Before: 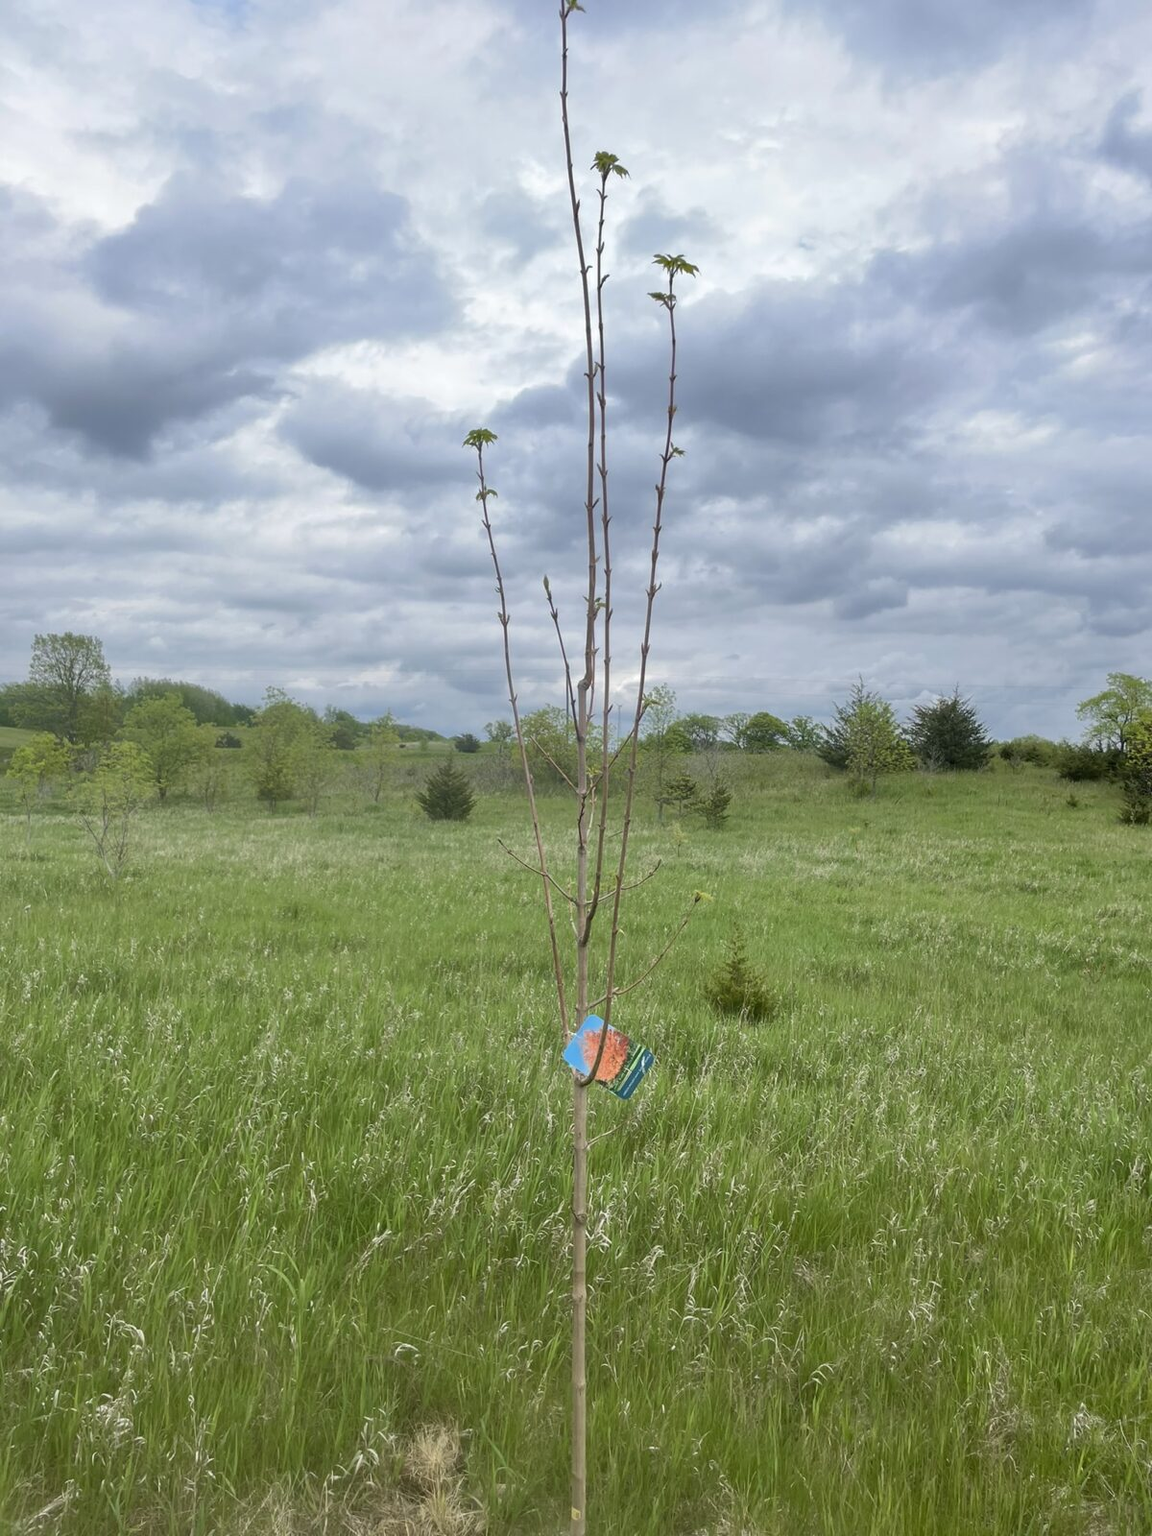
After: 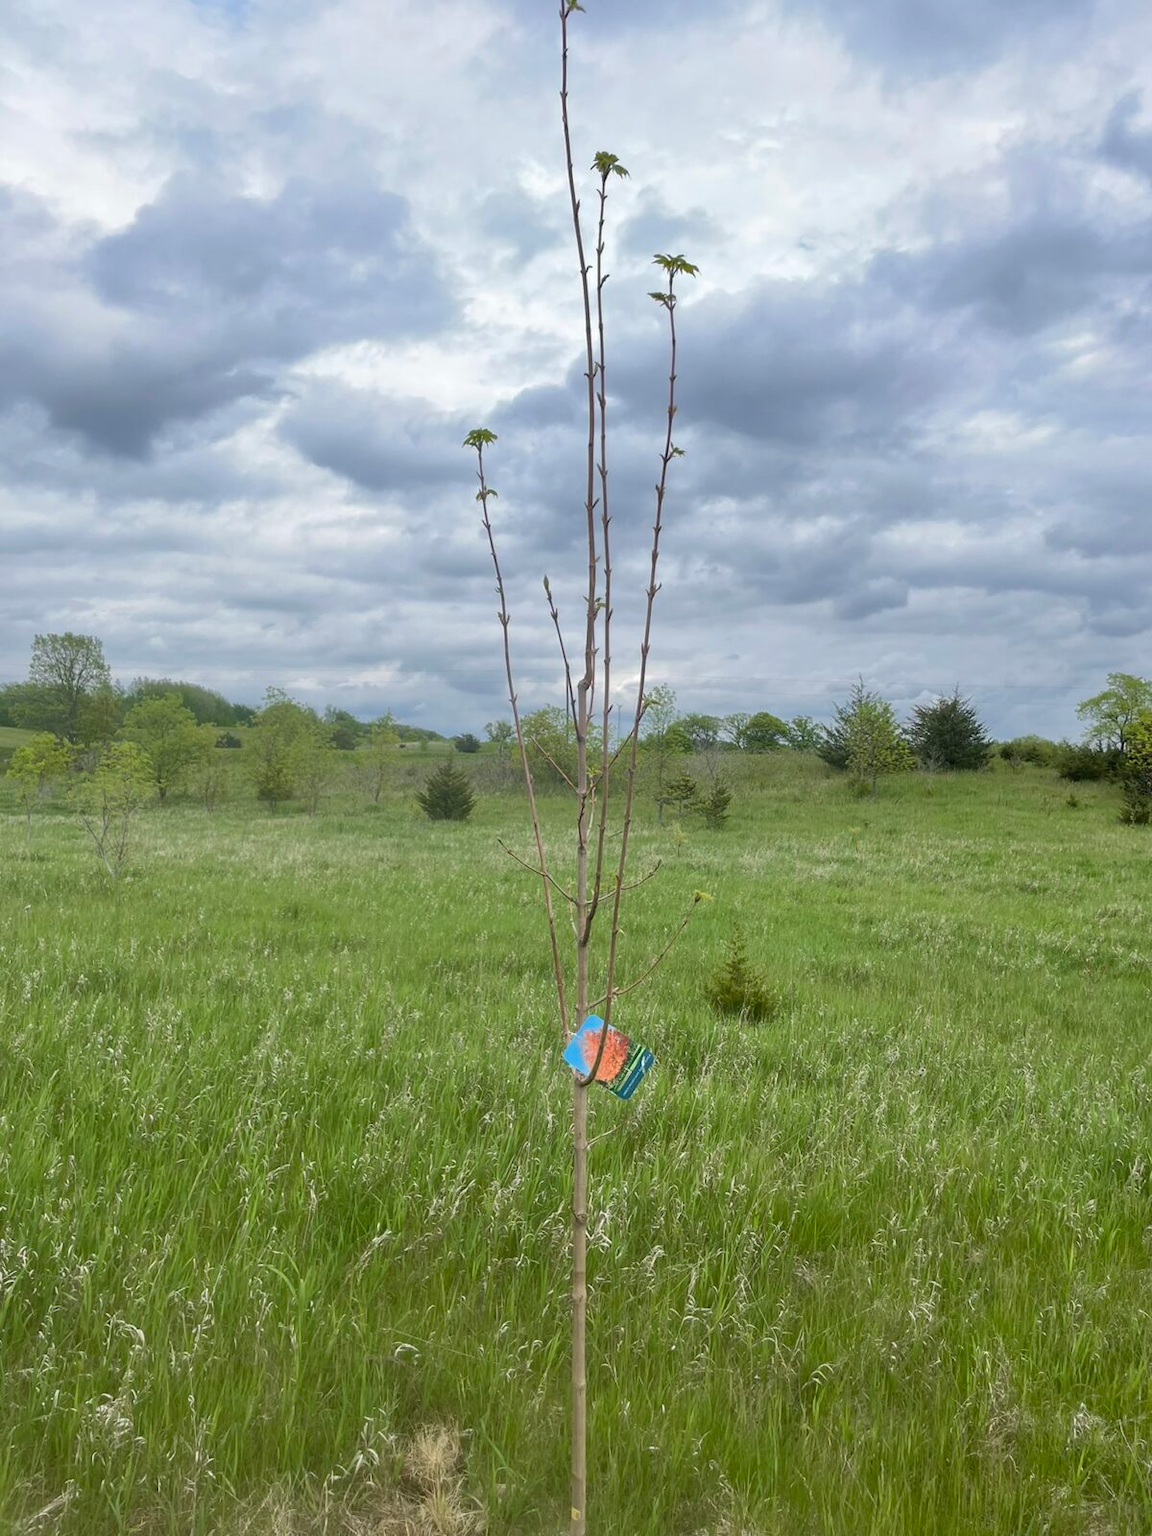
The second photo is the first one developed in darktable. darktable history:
color correction: highlights b* 0.003
